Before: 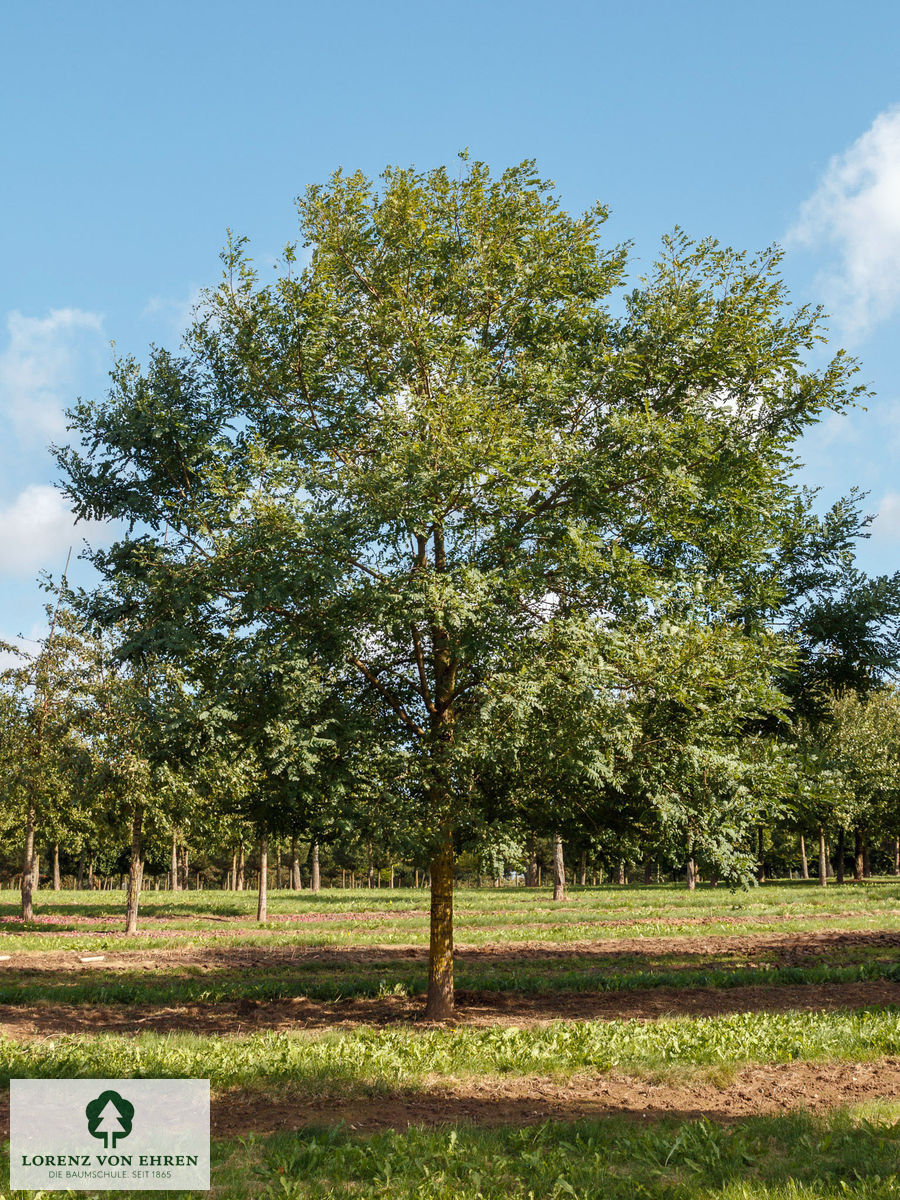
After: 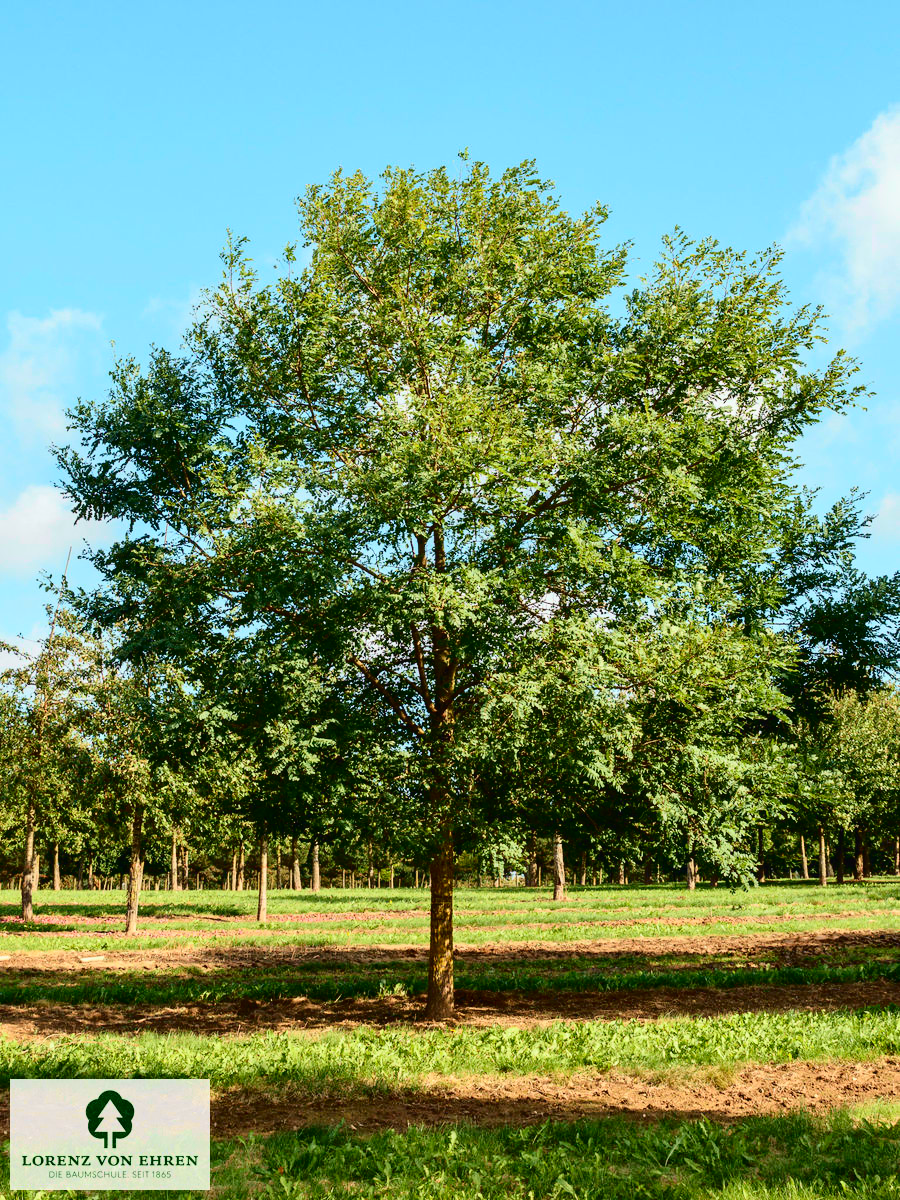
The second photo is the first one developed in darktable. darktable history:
tone curve: curves: ch0 [(0, 0.014) (0.17, 0.099) (0.392, 0.438) (0.725, 0.828) (0.872, 0.918) (1, 0.981)]; ch1 [(0, 0) (0.402, 0.36) (0.488, 0.466) (0.5, 0.499) (0.515, 0.515) (0.574, 0.595) (0.619, 0.65) (0.701, 0.725) (1, 1)]; ch2 [(0, 0) (0.432, 0.422) (0.486, 0.49) (0.503, 0.503) (0.523, 0.554) (0.562, 0.606) (0.644, 0.694) (0.717, 0.753) (1, 0.991)], color space Lab, independent channels
